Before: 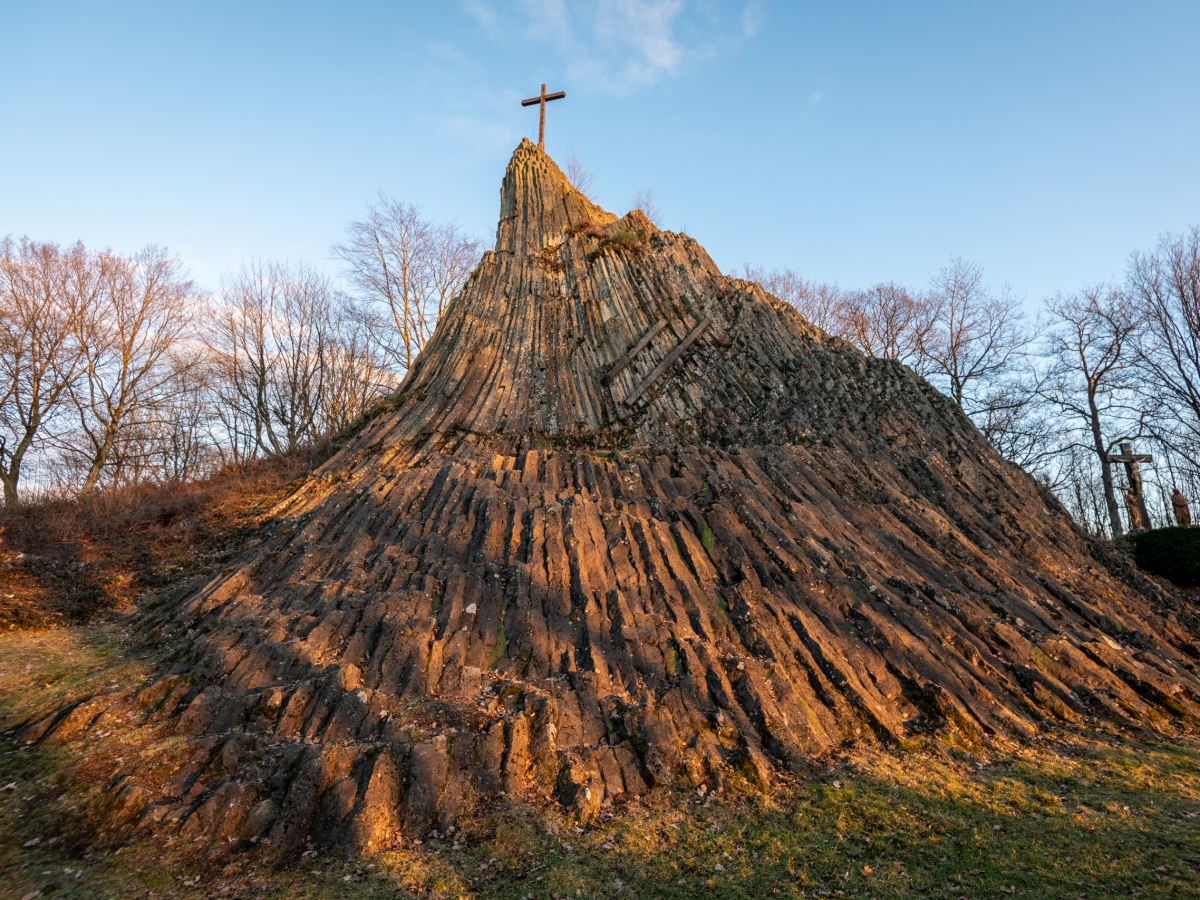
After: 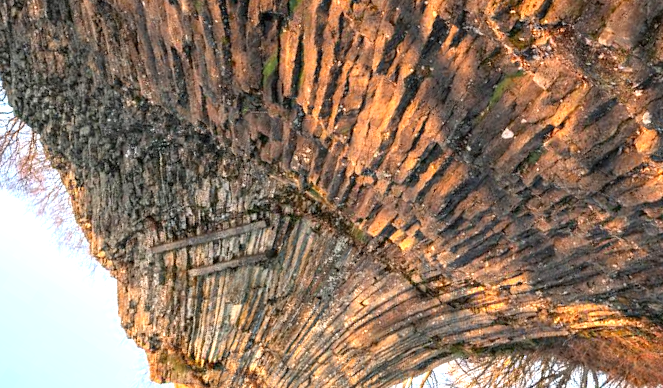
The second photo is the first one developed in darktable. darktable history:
crop and rotate: angle 147.51°, left 9.189%, top 15.611%, right 4.595%, bottom 16.982%
exposure: black level correction 0, exposure 1.096 EV, compensate highlight preservation false
